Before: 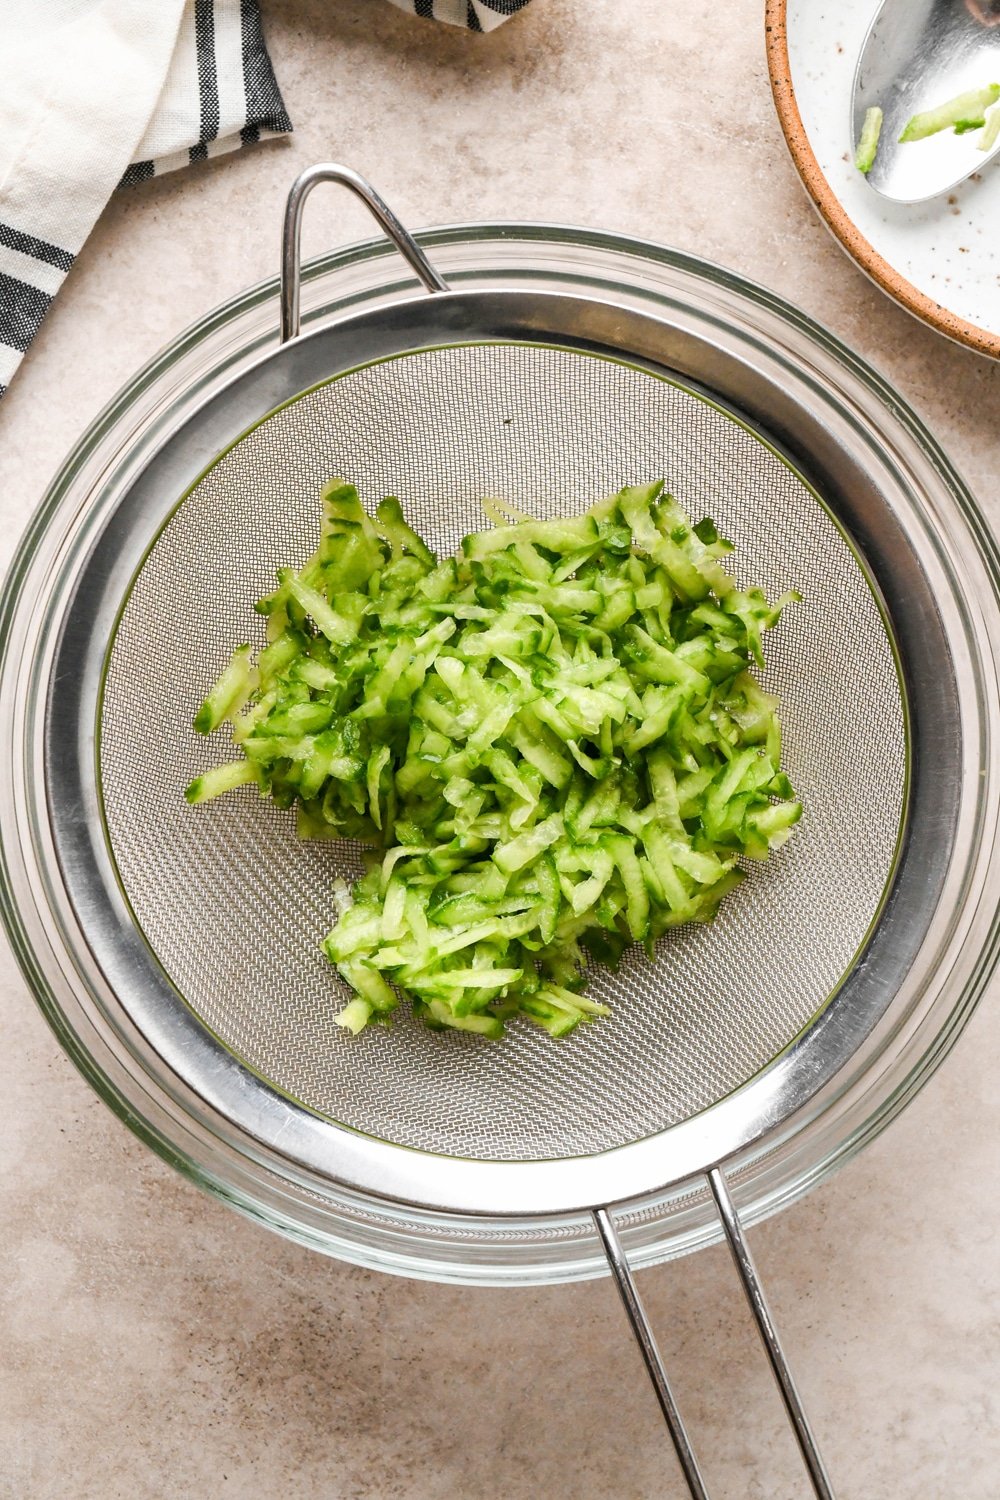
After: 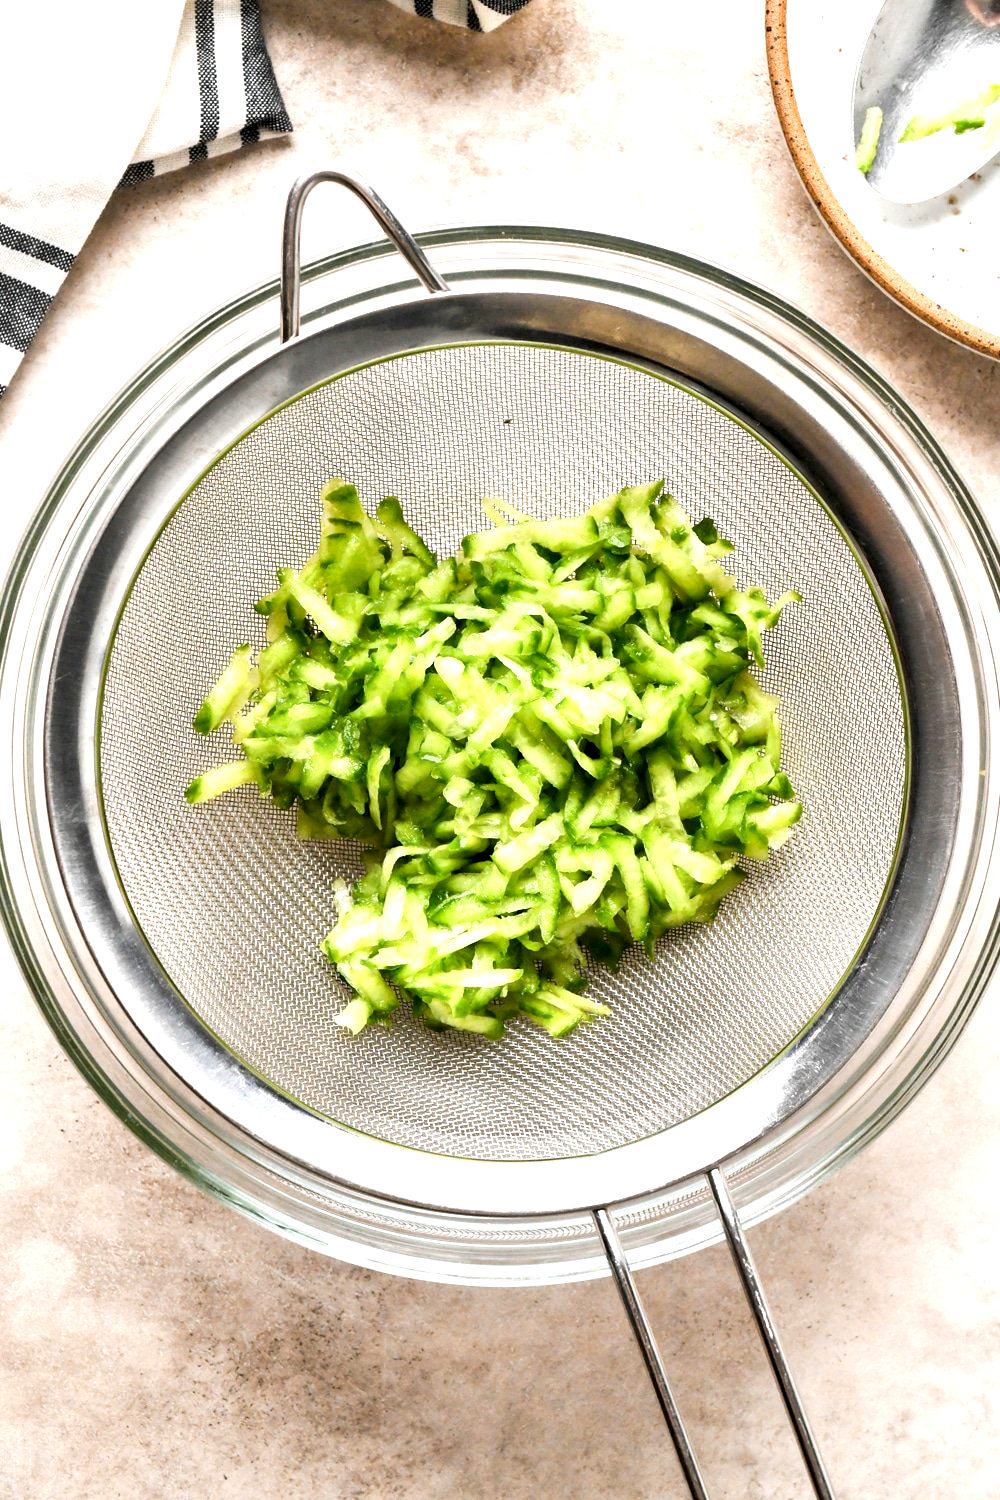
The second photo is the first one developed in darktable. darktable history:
exposure: black level correction 0, exposure 0.7 EV, compensate exposure bias true, compensate highlight preservation false
contrast equalizer: y [[0.514, 0.573, 0.581, 0.508, 0.5, 0.5], [0.5 ×6], [0.5 ×6], [0 ×6], [0 ×6]]
